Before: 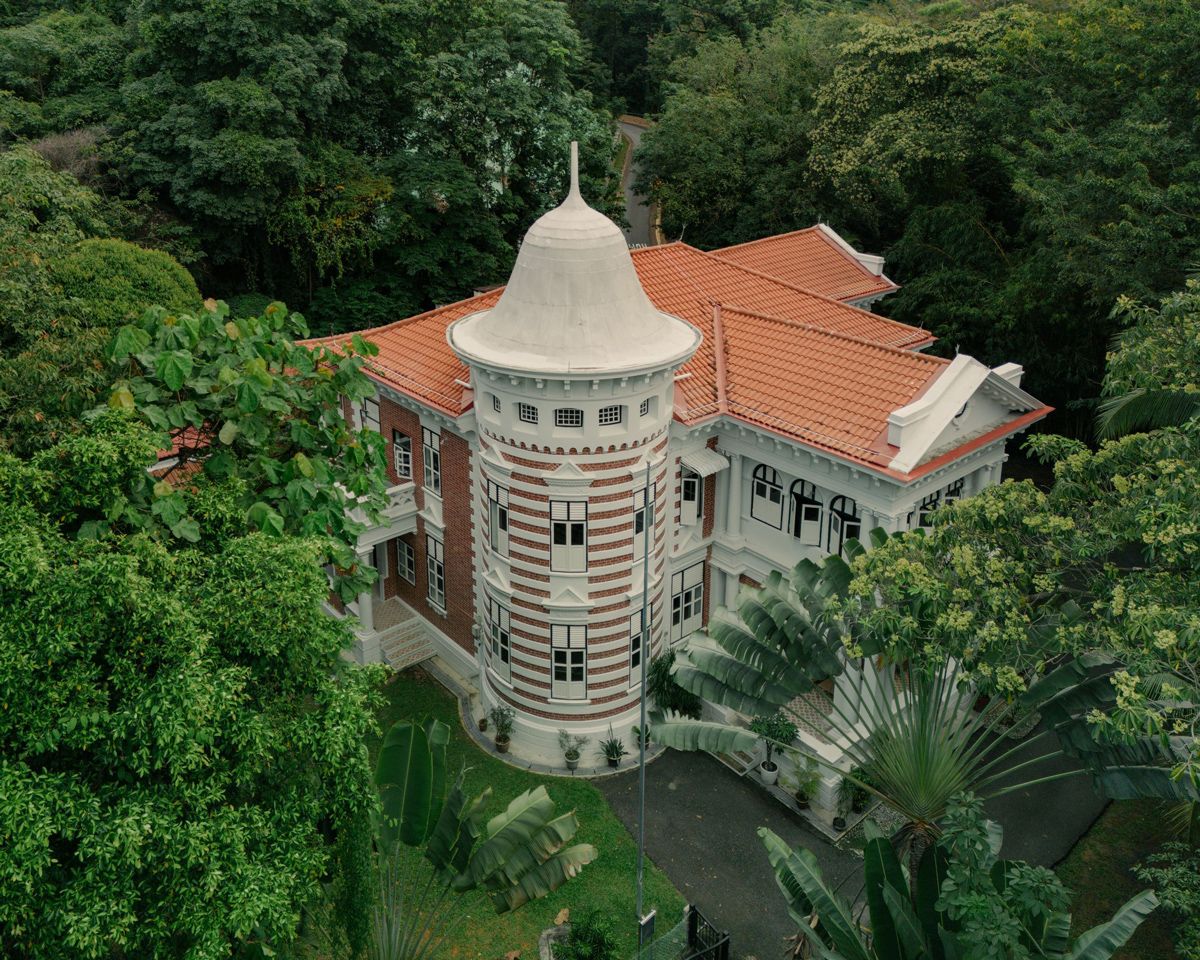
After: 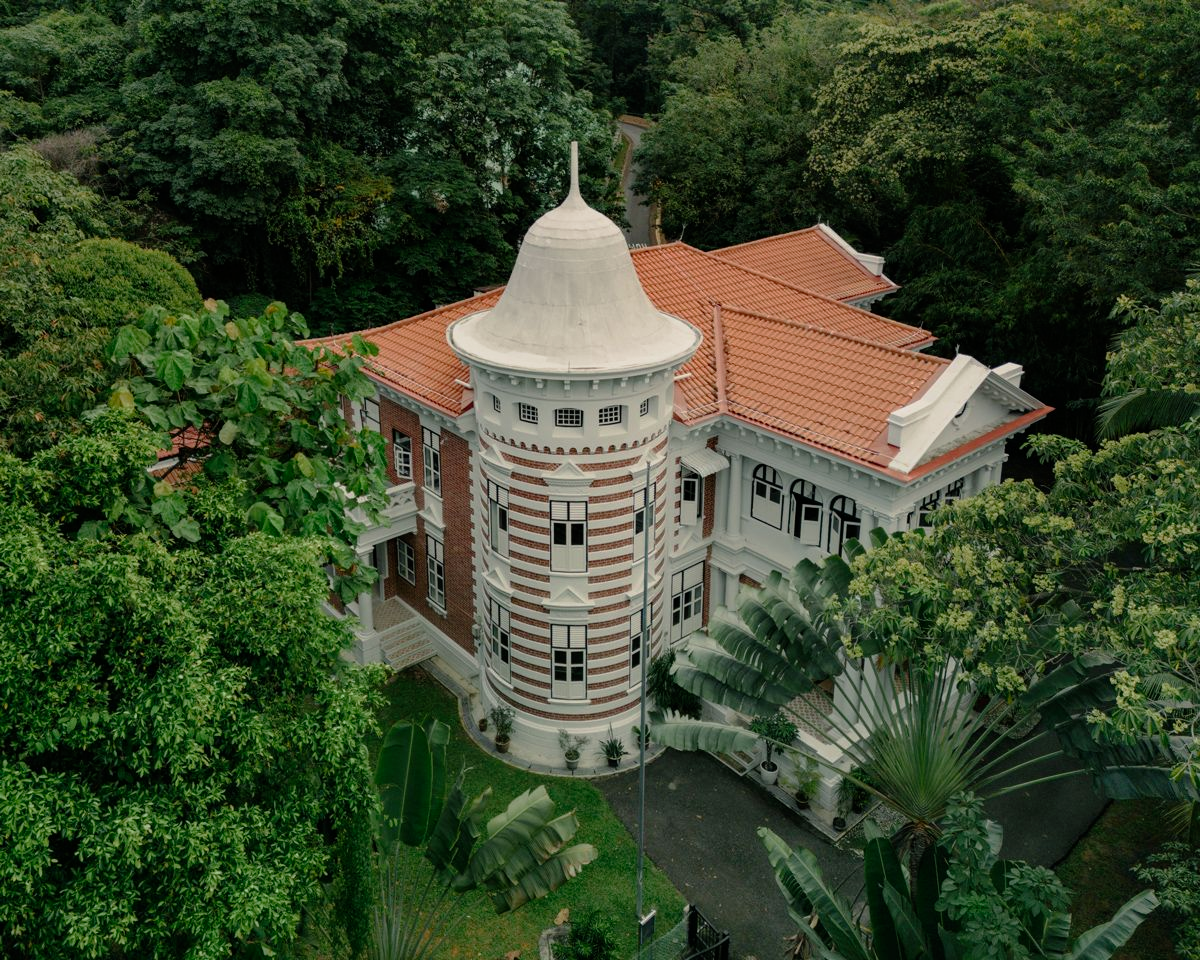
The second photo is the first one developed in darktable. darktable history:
levels: white 99.9%
contrast brightness saturation: saturation -0.068
tone curve: curves: ch0 [(0, 0) (0.058, 0.027) (0.214, 0.183) (0.304, 0.288) (0.561, 0.554) (0.687, 0.677) (0.768, 0.768) (0.858, 0.861) (0.986, 0.957)]; ch1 [(0, 0) (0.172, 0.123) (0.312, 0.296) (0.437, 0.429) (0.471, 0.469) (0.502, 0.5) (0.513, 0.515) (0.583, 0.604) (0.631, 0.659) (0.703, 0.721) (0.889, 0.924) (1, 1)]; ch2 [(0, 0) (0.411, 0.424) (0.485, 0.497) (0.502, 0.5) (0.517, 0.511) (0.566, 0.573) (0.622, 0.613) (0.709, 0.677) (1, 1)], preserve colors none
